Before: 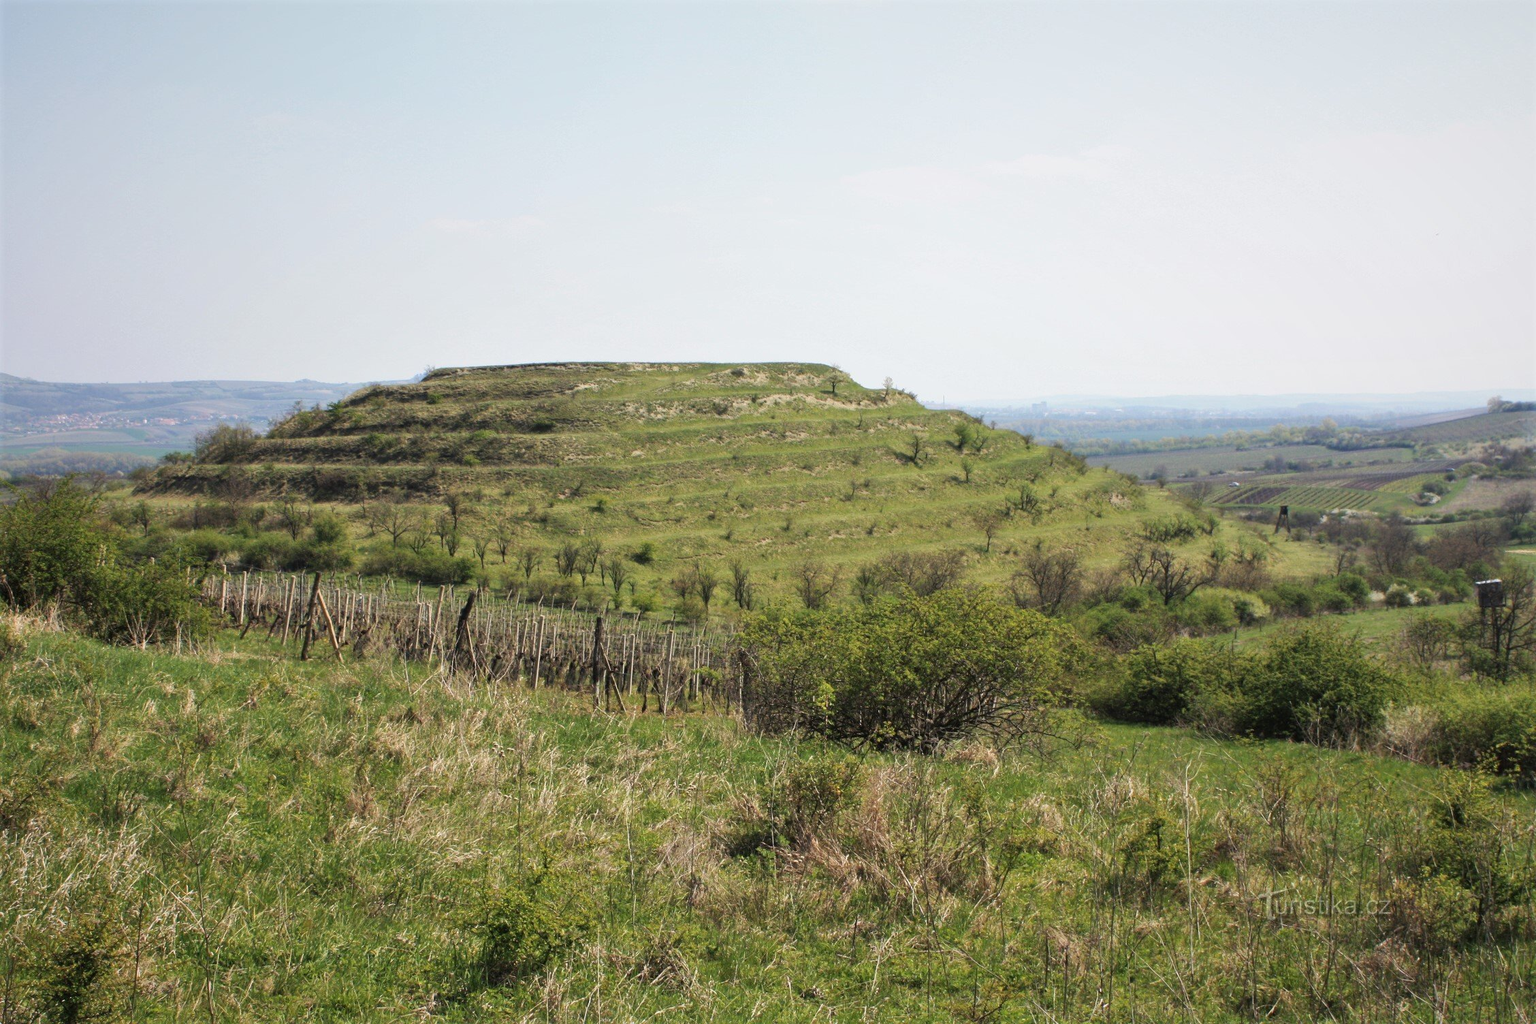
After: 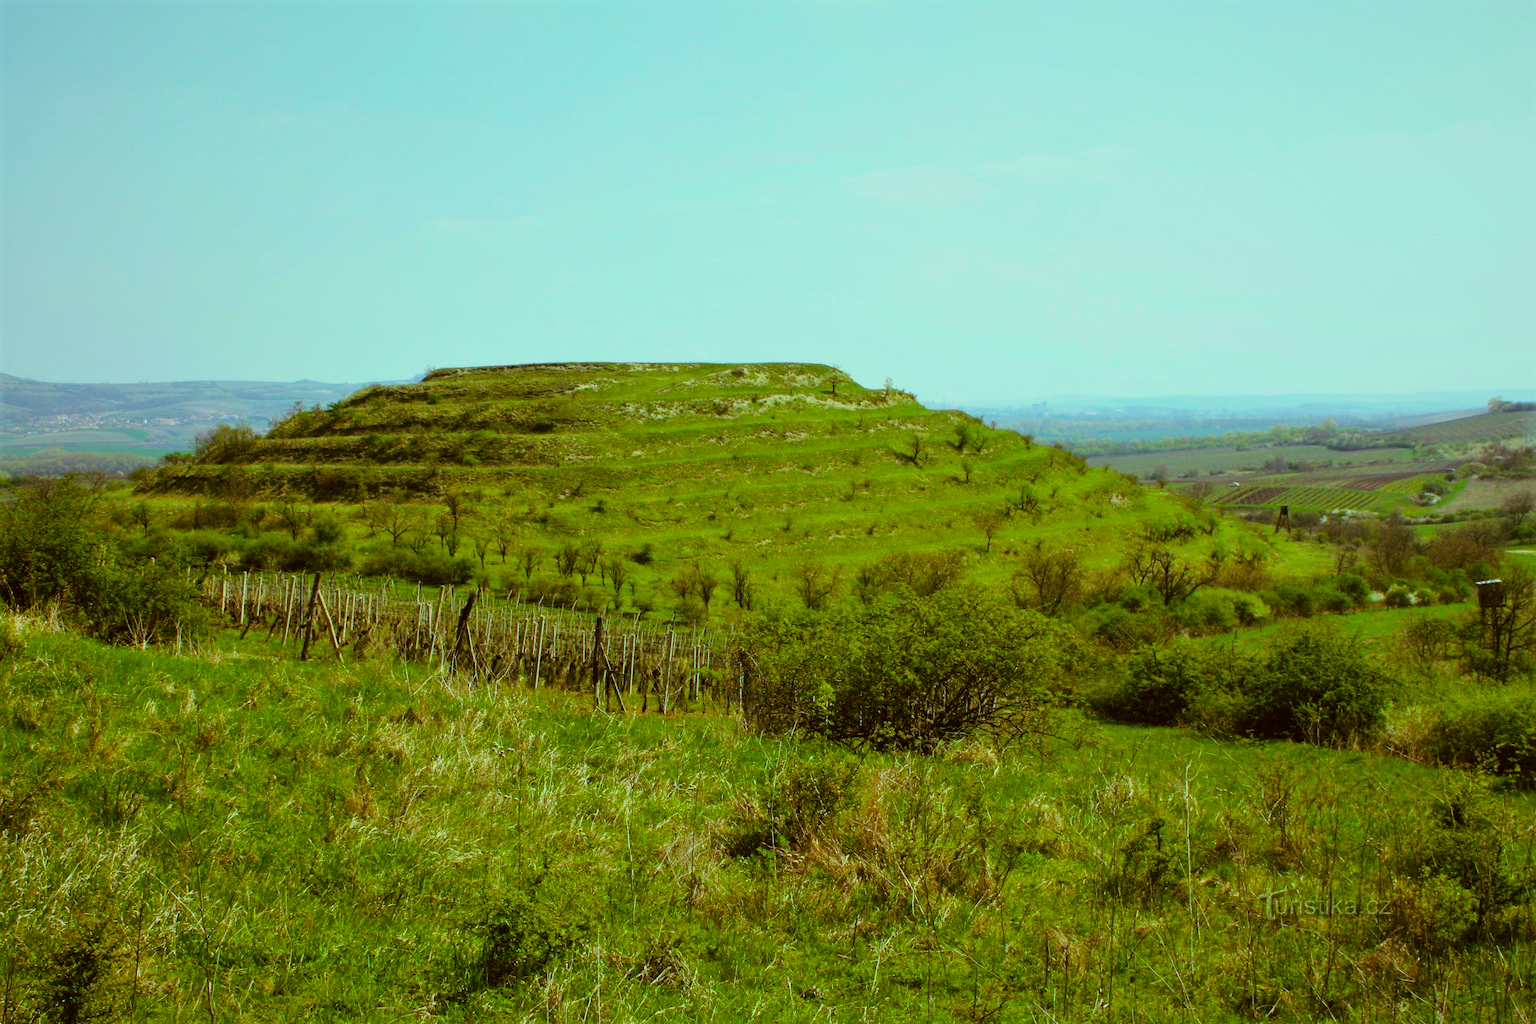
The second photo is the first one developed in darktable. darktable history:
color balance rgb: shadows lift › chroma 0.717%, shadows lift › hue 115.98°, highlights gain › luminance -32.953%, highlights gain › chroma 5.726%, highlights gain › hue 216.76°, global offset › luminance 0.246%, linear chroma grading › shadows 9.445%, linear chroma grading › highlights 9.368%, linear chroma grading › global chroma 15.26%, linear chroma grading › mid-tones 14.692%, perceptual saturation grading › global saturation 30.178%, global vibrance 20%
filmic rgb: black relative exposure -7.98 EV, white relative exposure 2.36 EV, threshold 2.97 EV, hardness 6.6, enable highlight reconstruction true
color correction: highlights a* 8.3, highlights b* 15.88, shadows a* -0.343, shadows b* 26.31
